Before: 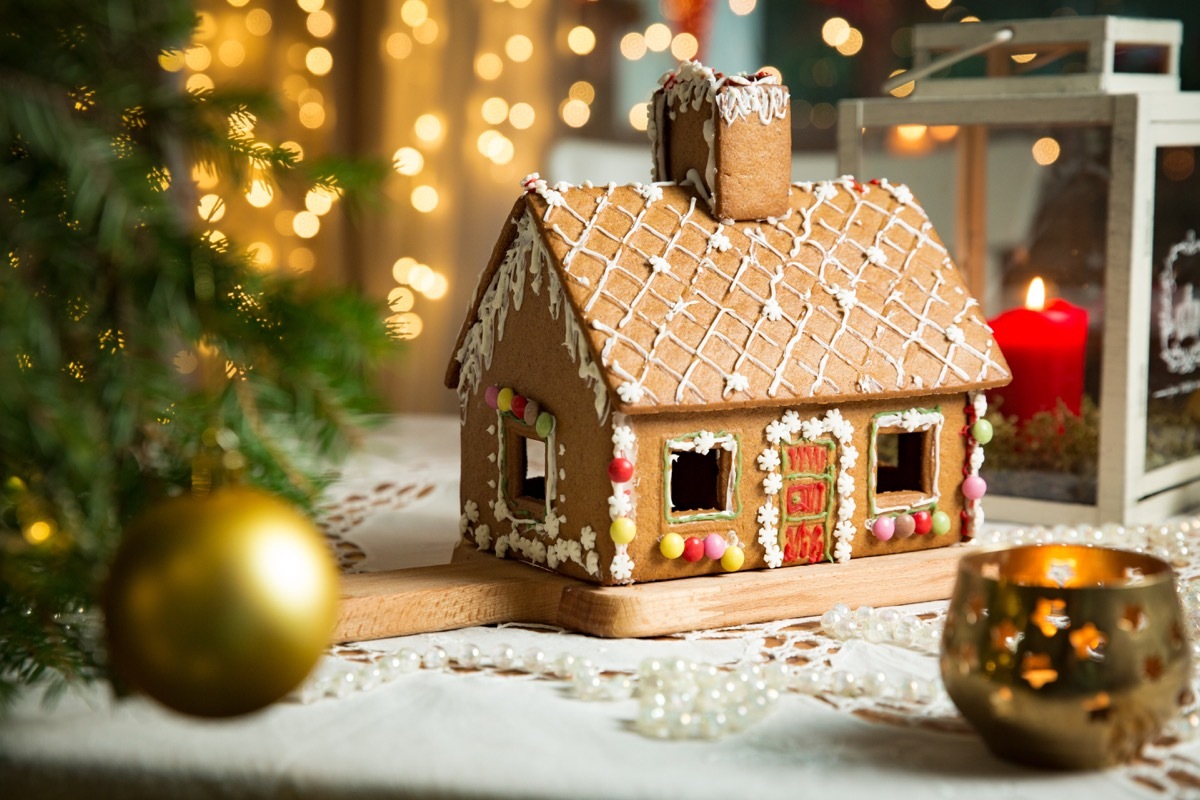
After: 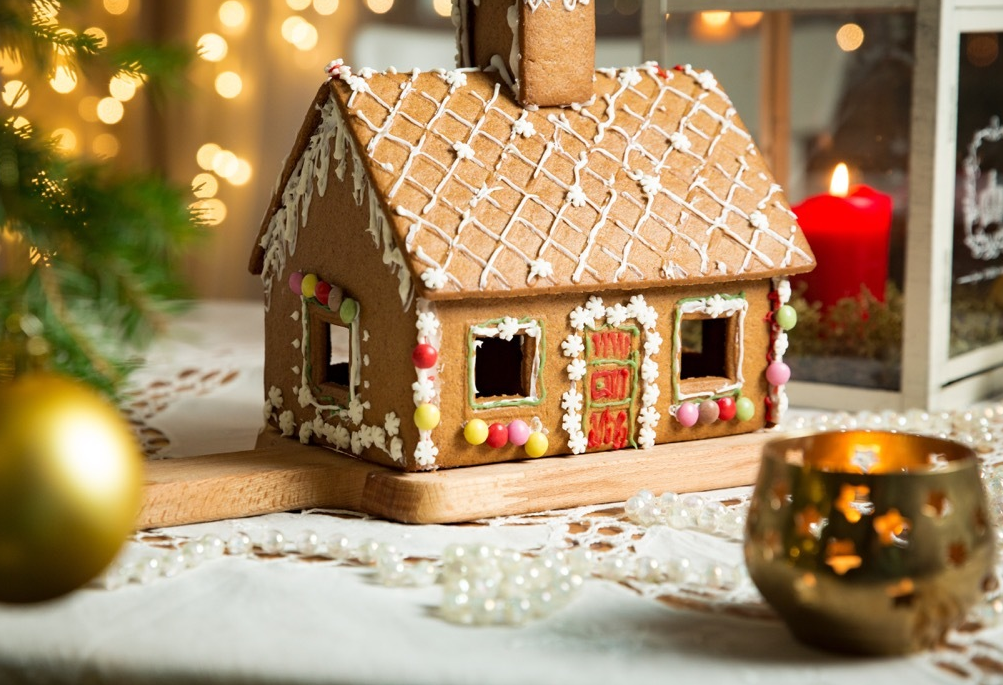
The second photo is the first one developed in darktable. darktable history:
crop: left 16.345%, top 14.269%
